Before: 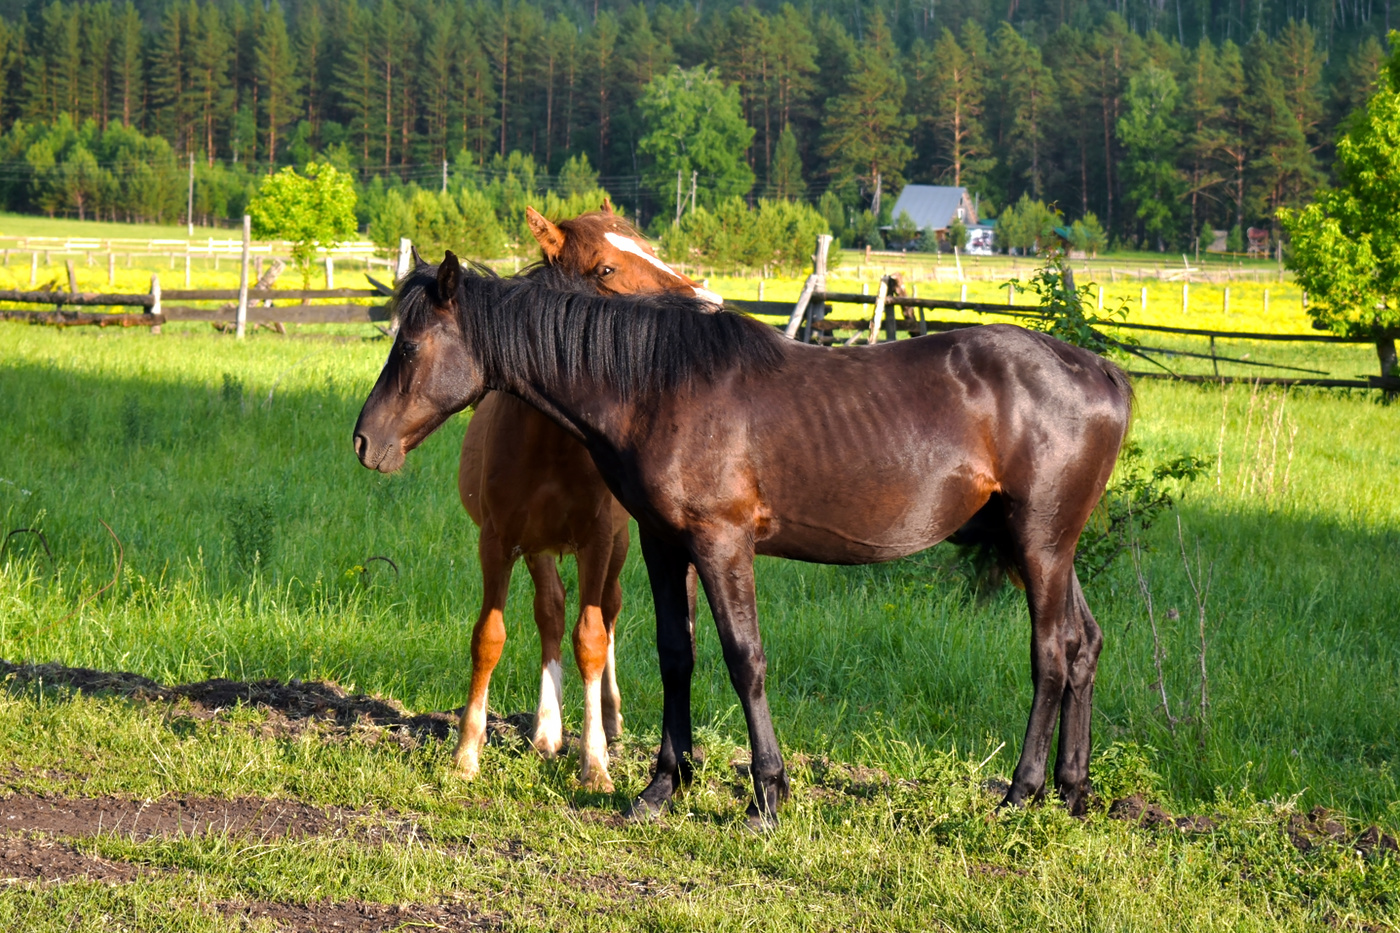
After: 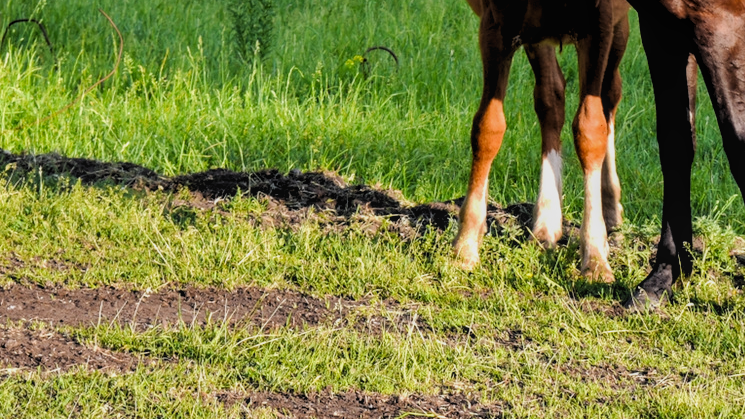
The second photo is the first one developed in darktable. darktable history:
local contrast: detail 109%
crop and rotate: top 54.864%, right 46.721%, bottom 0.226%
levels: levels [0.055, 0.477, 0.9]
filmic rgb: black relative exposure -7.65 EV, white relative exposure 4.56 EV, threshold 2.98 EV, hardness 3.61, enable highlight reconstruction true
